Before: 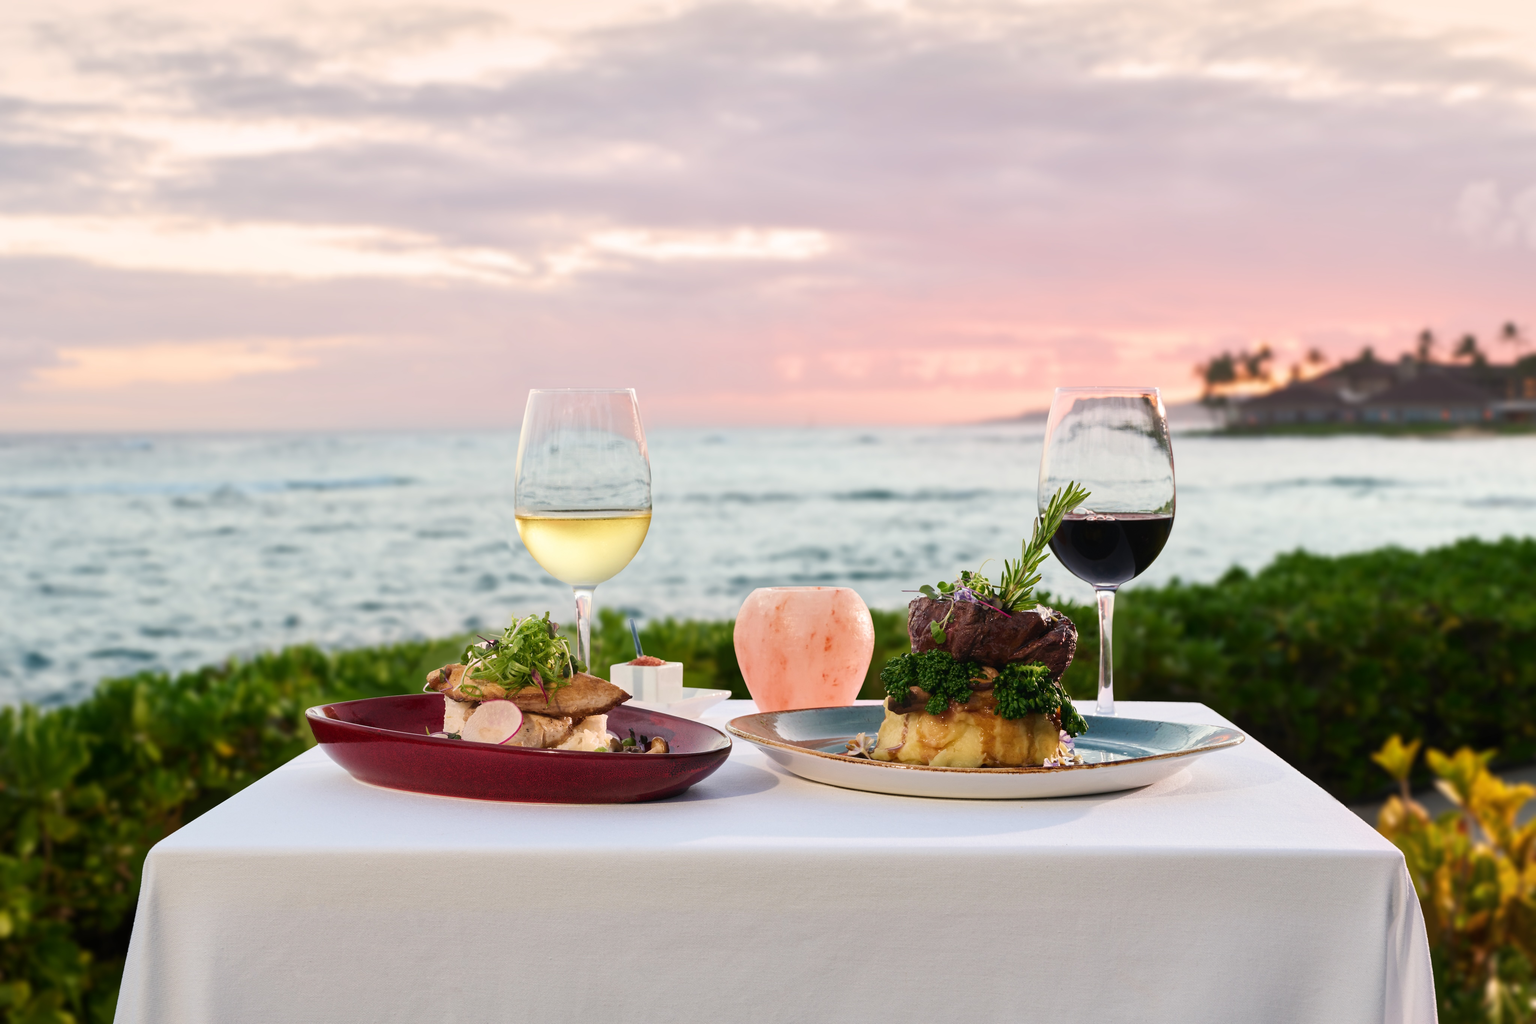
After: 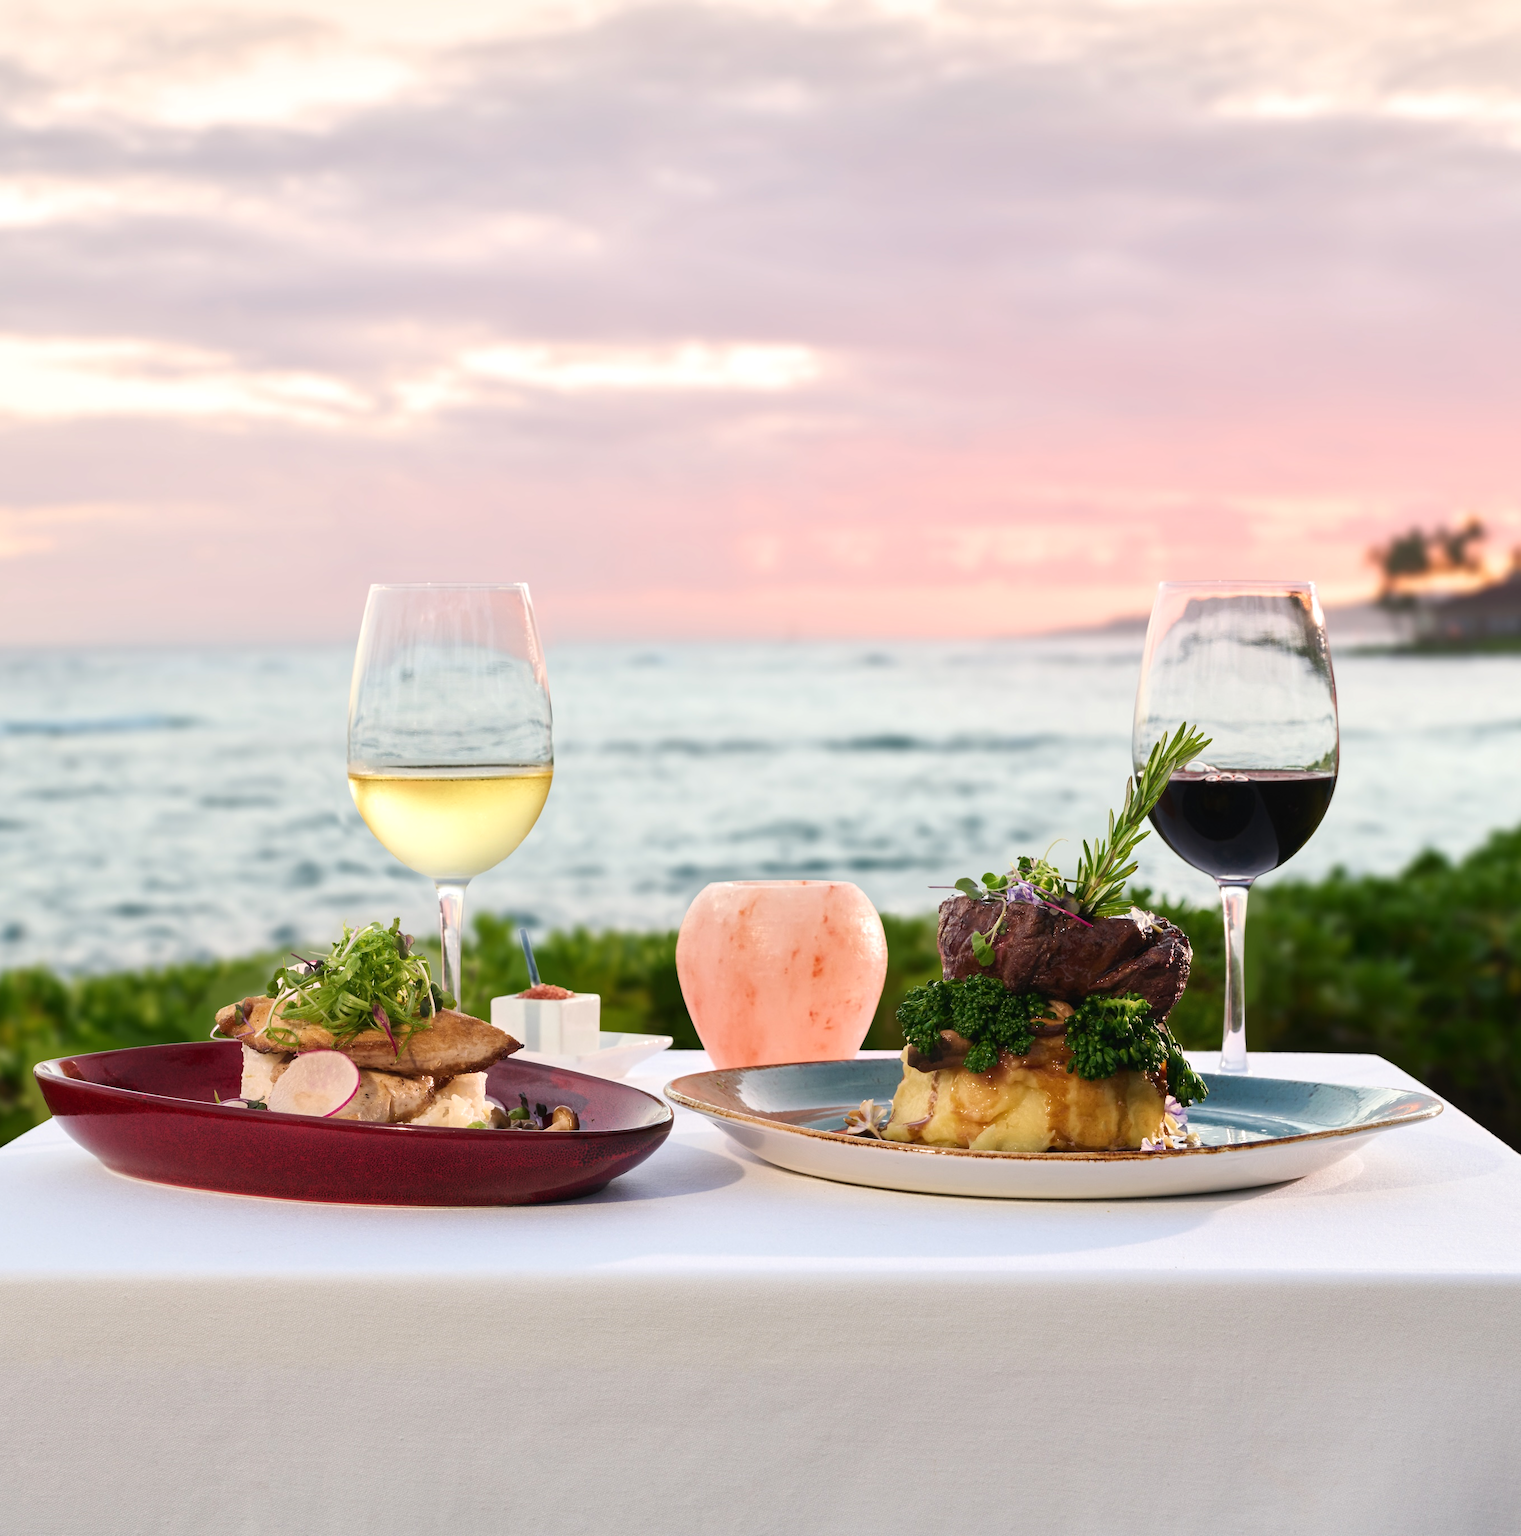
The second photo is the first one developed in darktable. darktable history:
crop and rotate: left 18.442%, right 15.508%
exposure: exposure 0.161 EV, compensate highlight preservation false
